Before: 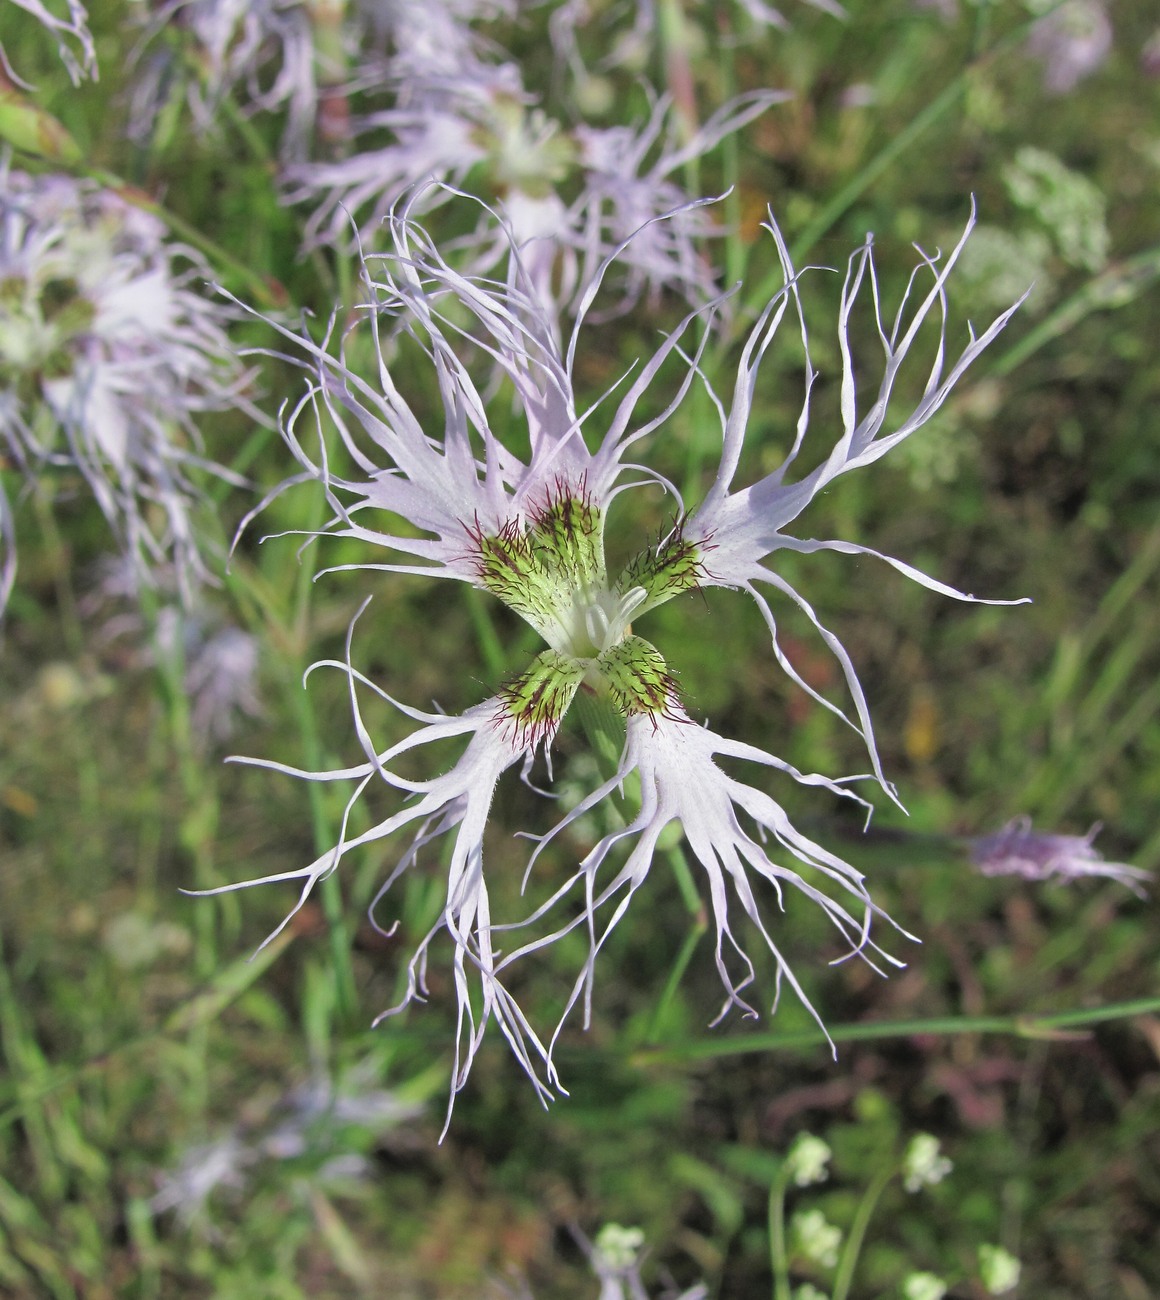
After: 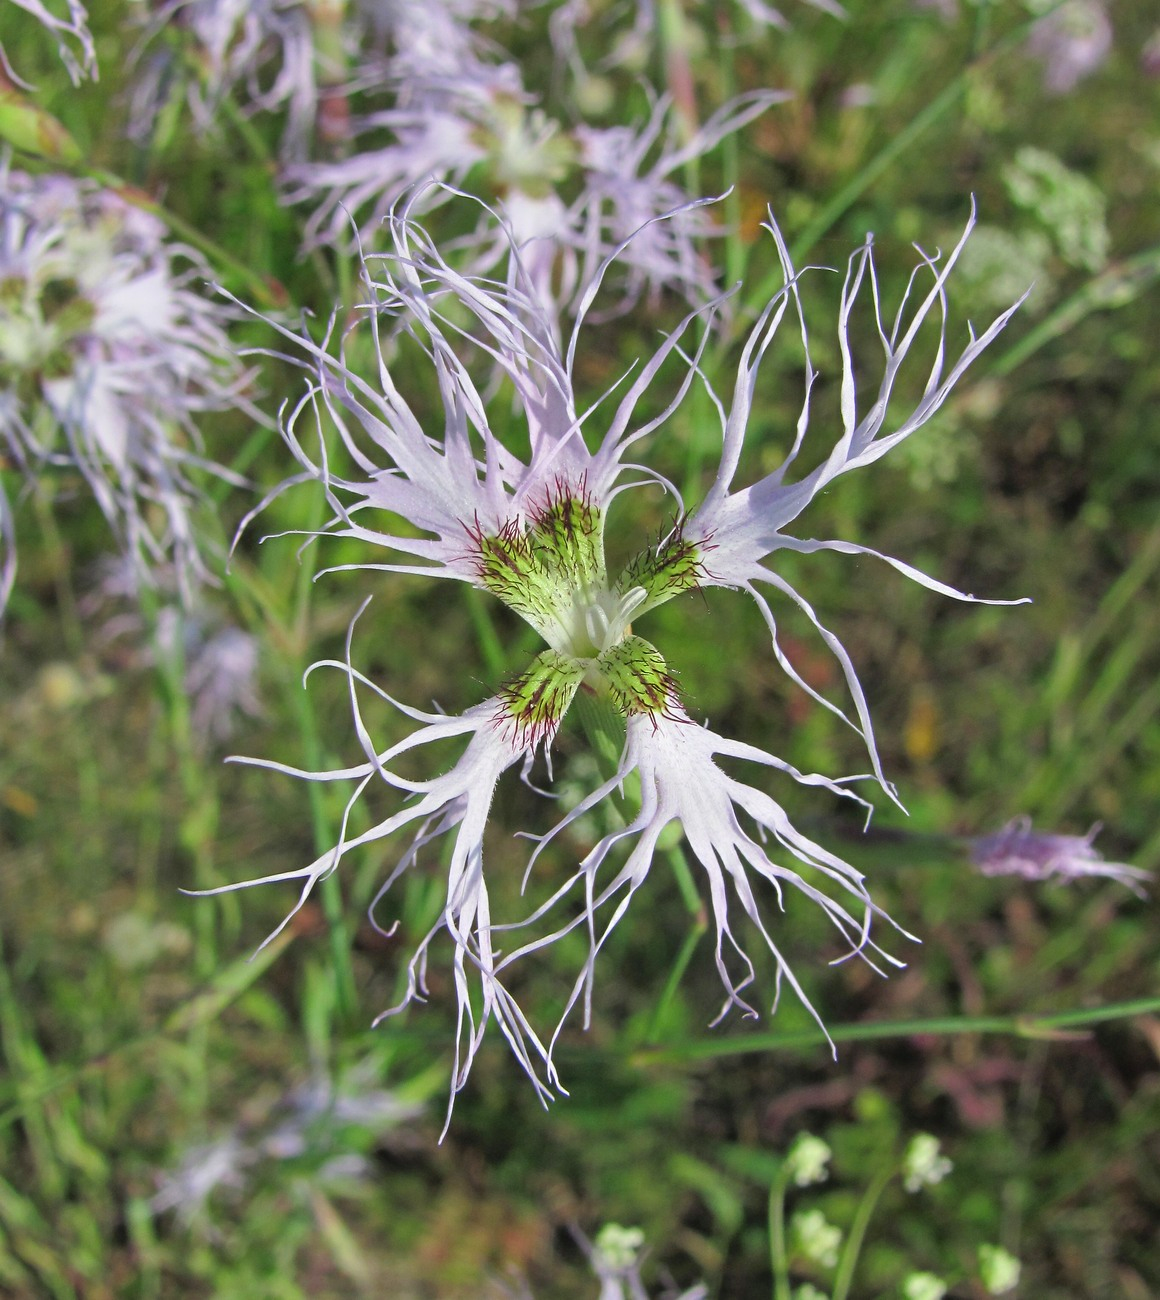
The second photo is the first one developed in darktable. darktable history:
contrast brightness saturation: contrast 0.04, saturation 0.16
base curve: preserve colors none
